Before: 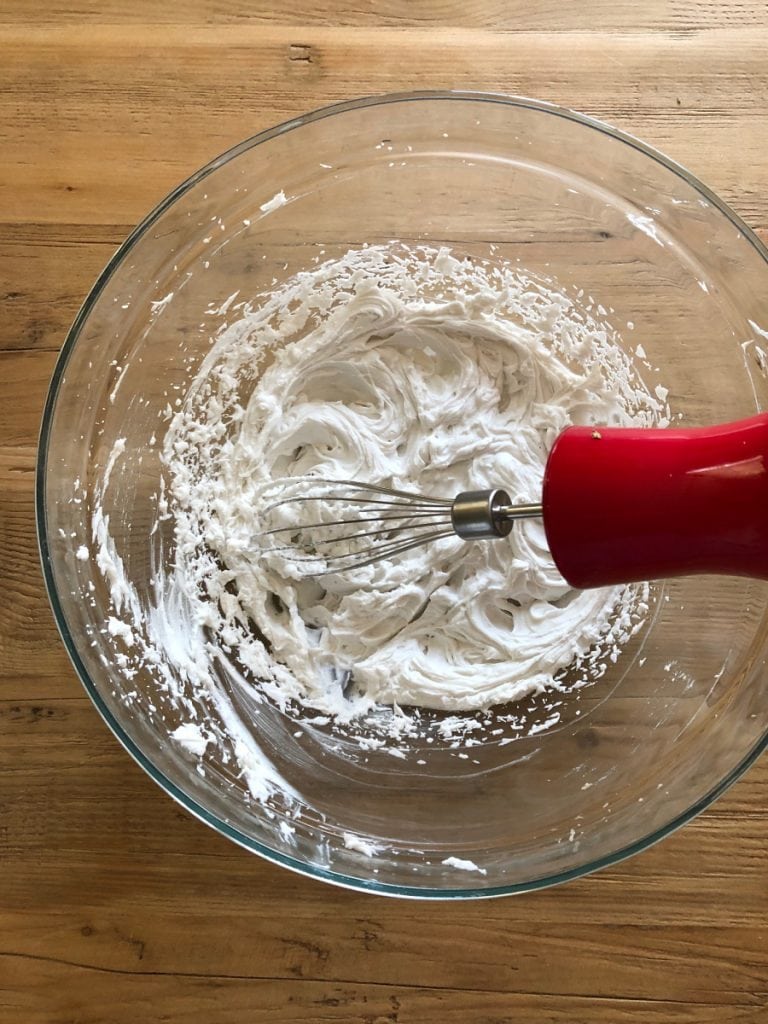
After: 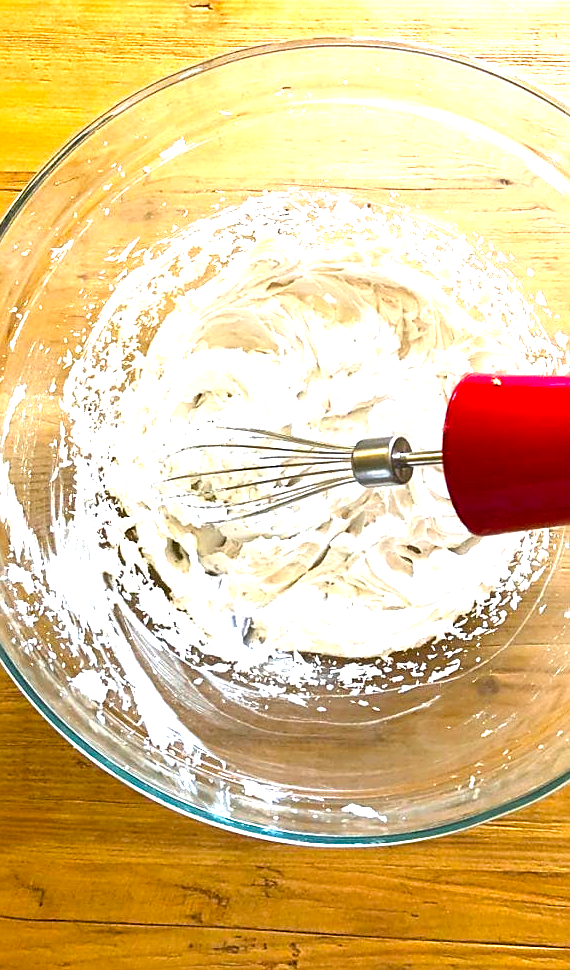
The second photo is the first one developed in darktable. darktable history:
sharpen: on, module defaults
exposure: black level correction 0, exposure 1.675 EV, compensate exposure bias true, compensate highlight preservation false
color balance rgb: linear chroma grading › global chroma 15%, perceptual saturation grading › global saturation 30%
crop and rotate: left 13.15%, top 5.251%, right 12.609%
